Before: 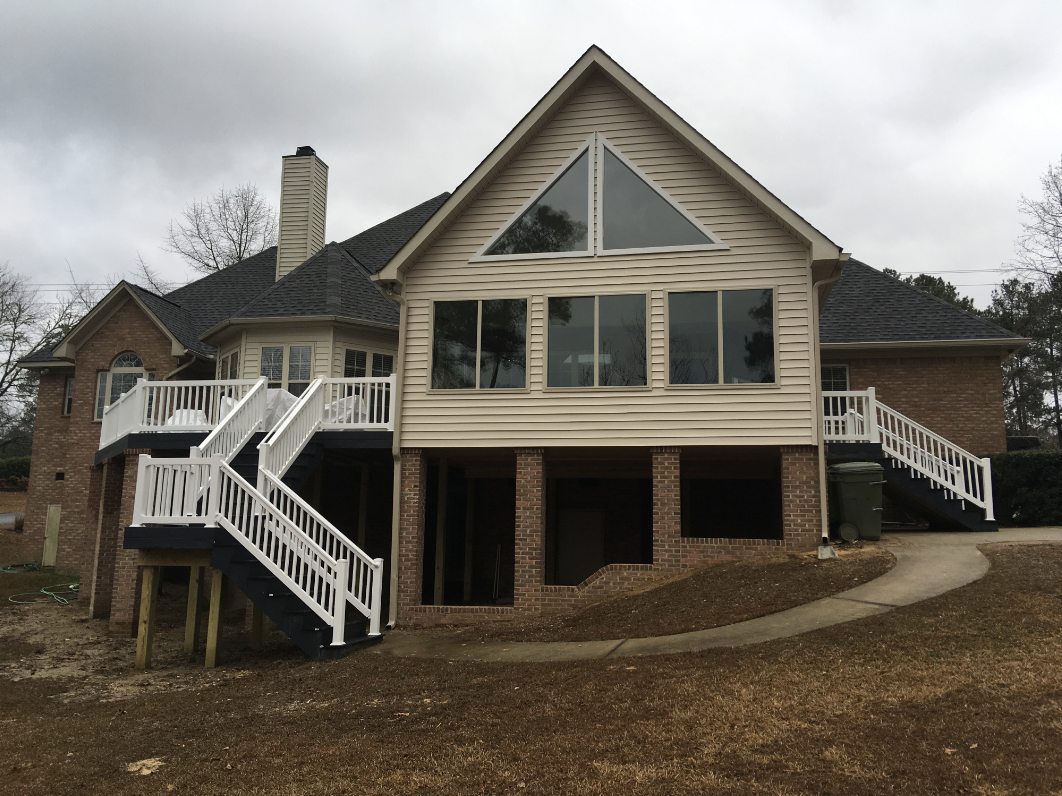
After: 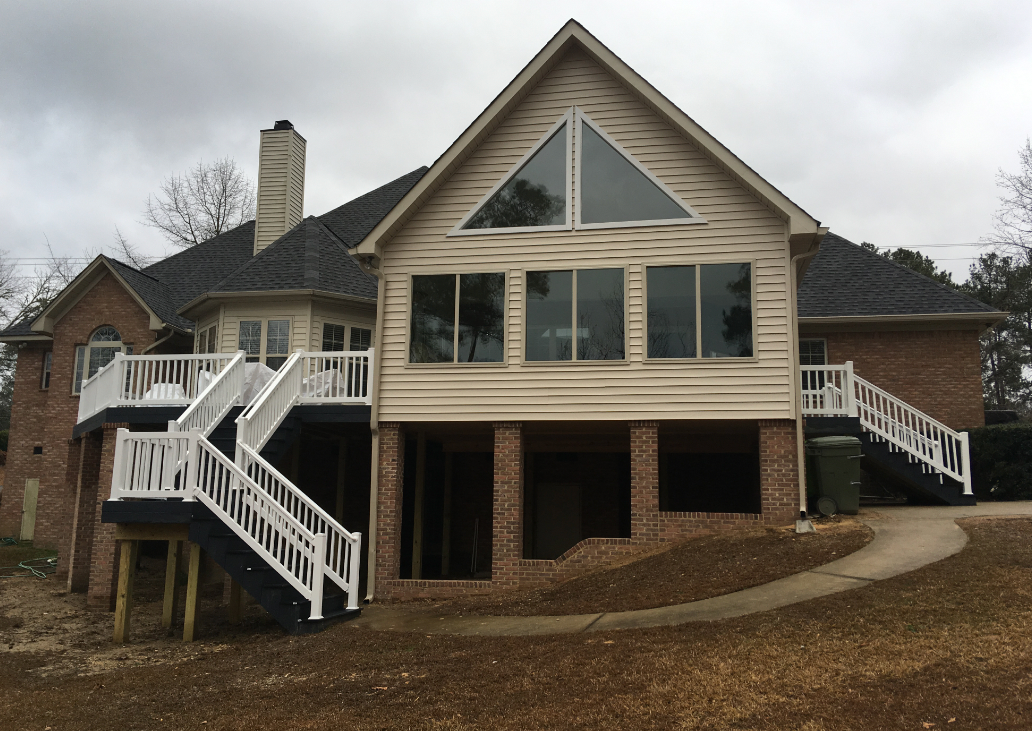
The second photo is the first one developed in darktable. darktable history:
crop: left 2.082%, top 3.302%, right 0.72%, bottom 4.862%
